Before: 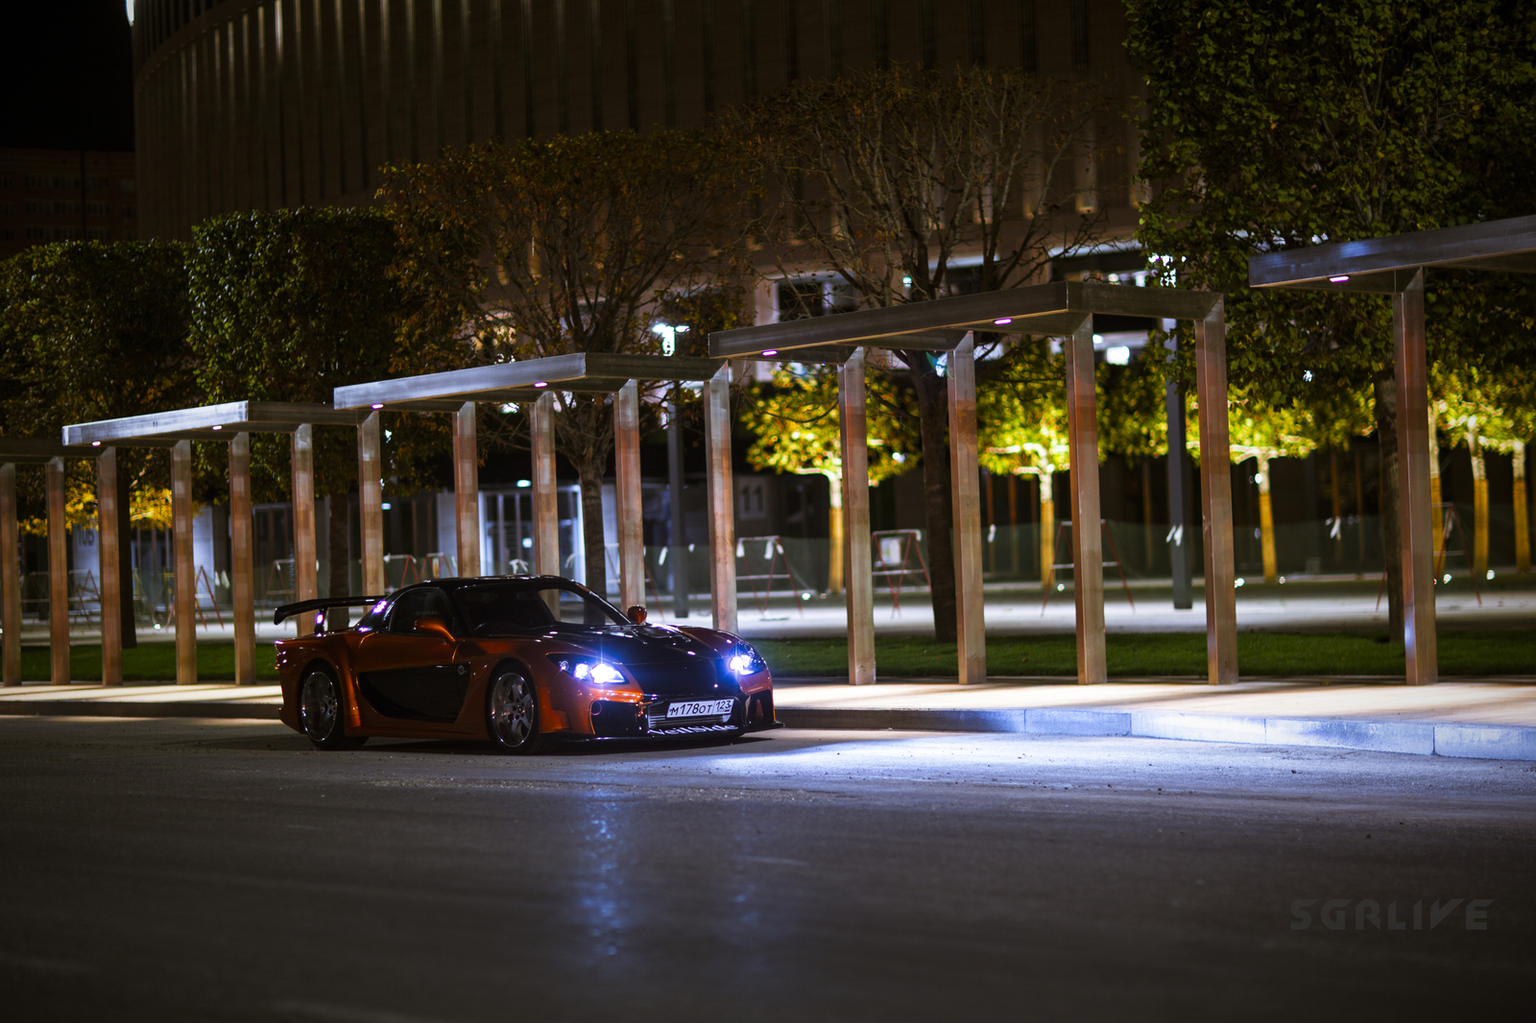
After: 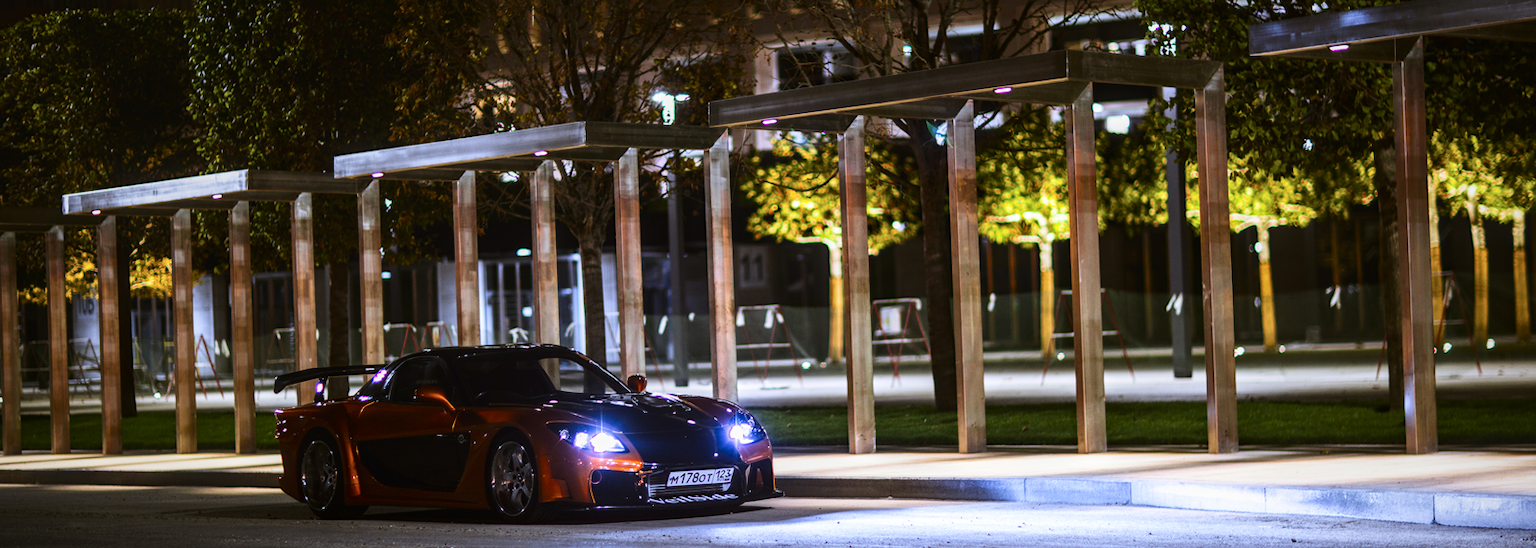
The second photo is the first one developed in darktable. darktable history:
tone curve: curves: ch0 [(0, 0) (0.003, 0.031) (0.011, 0.033) (0.025, 0.036) (0.044, 0.045) (0.069, 0.06) (0.1, 0.079) (0.136, 0.109) (0.177, 0.15) (0.224, 0.192) (0.277, 0.262) (0.335, 0.347) (0.399, 0.433) (0.468, 0.528) (0.543, 0.624) (0.623, 0.705) (0.709, 0.788) (0.801, 0.865) (0.898, 0.933) (1, 1)], color space Lab, independent channels, preserve colors none
local contrast: on, module defaults
crop and rotate: top 22.683%, bottom 23.725%
